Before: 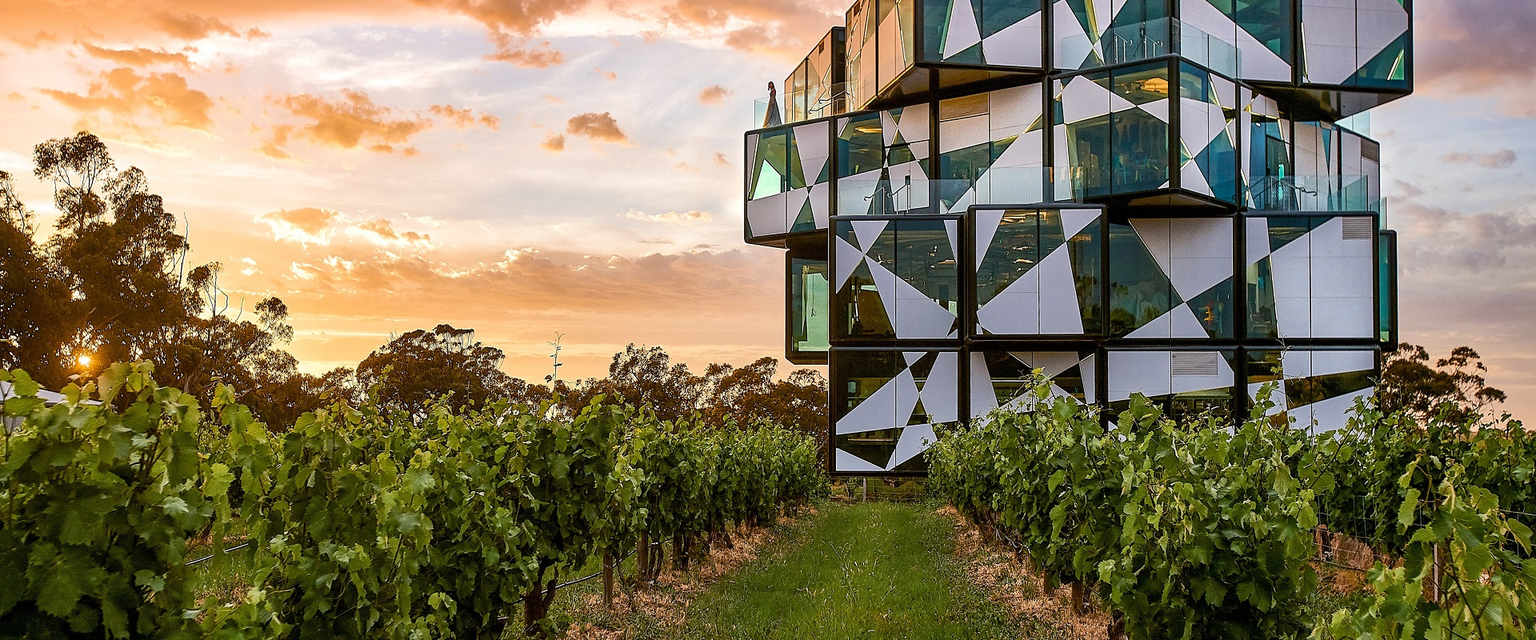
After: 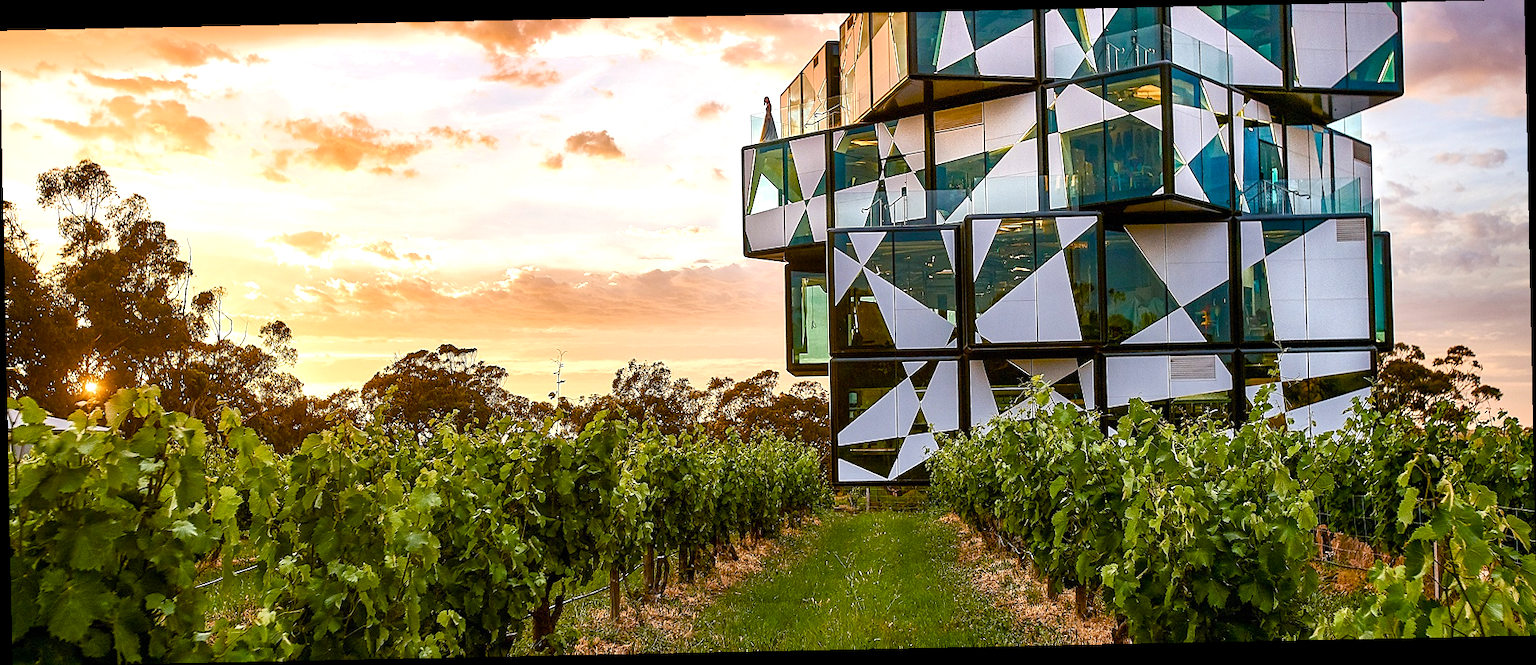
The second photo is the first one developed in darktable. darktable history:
rotate and perspective: rotation -1.17°, automatic cropping off
color balance rgb: perceptual saturation grading › global saturation 25%, perceptual saturation grading › highlights -50%, perceptual saturation grading › shadows 30%, perceptual brilliance grading › global brilliance 12%, global vibrance 20%
